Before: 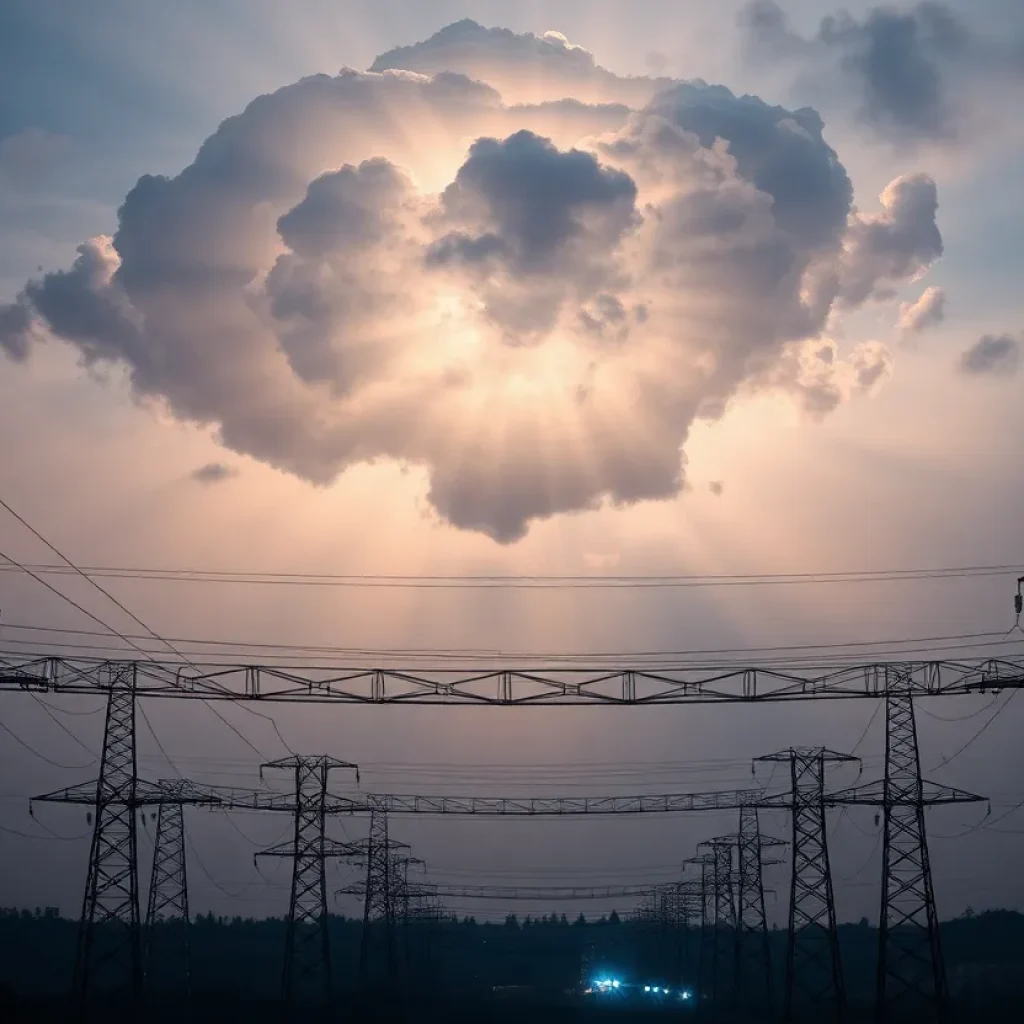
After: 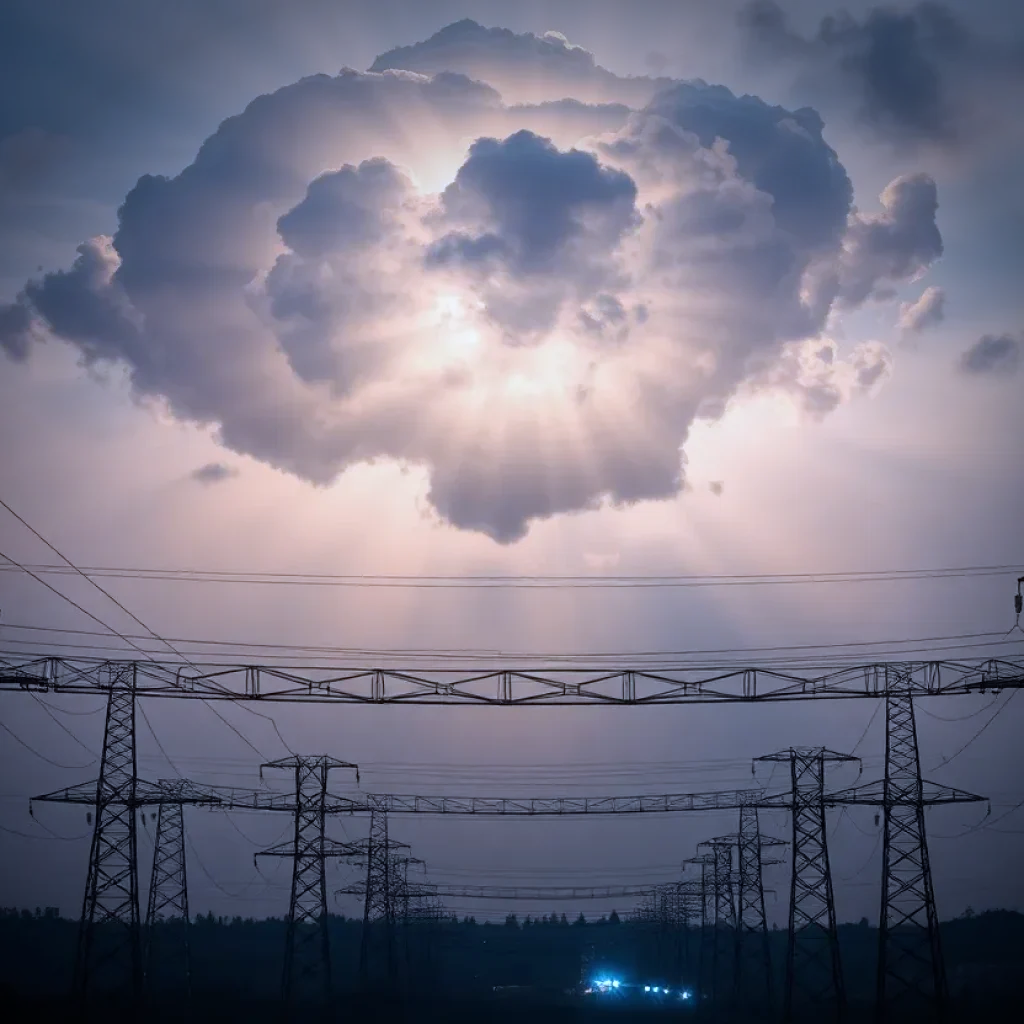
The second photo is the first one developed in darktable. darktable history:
white balance: red 0.948, green 1.02, blue 1.176
vignetting: brightness -0.629, saturation -0.007, center (-0.028, 0.239)
